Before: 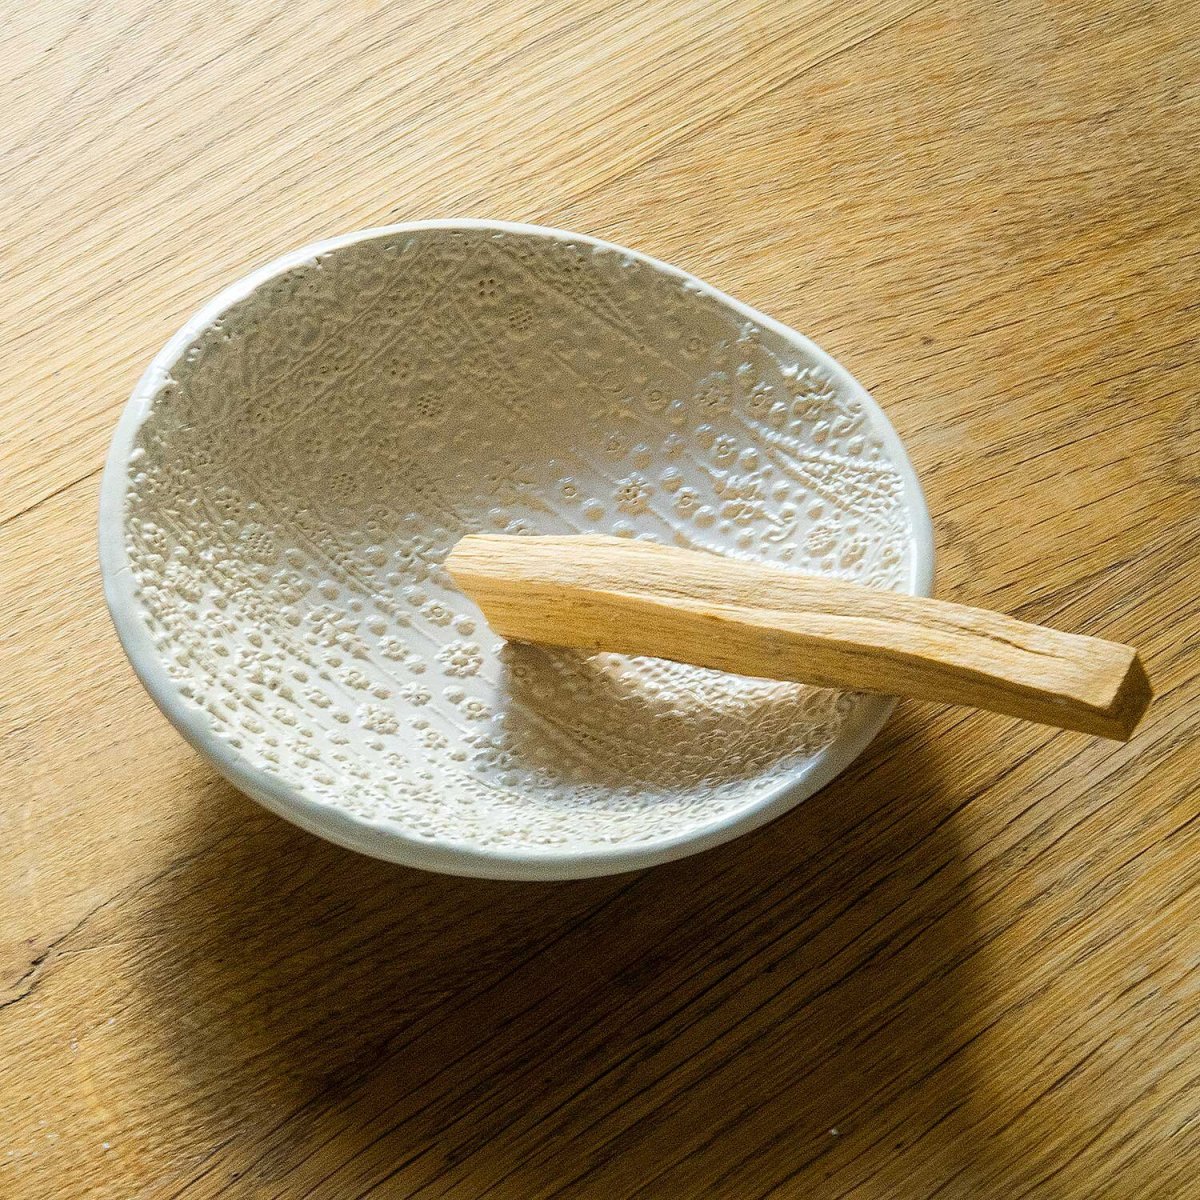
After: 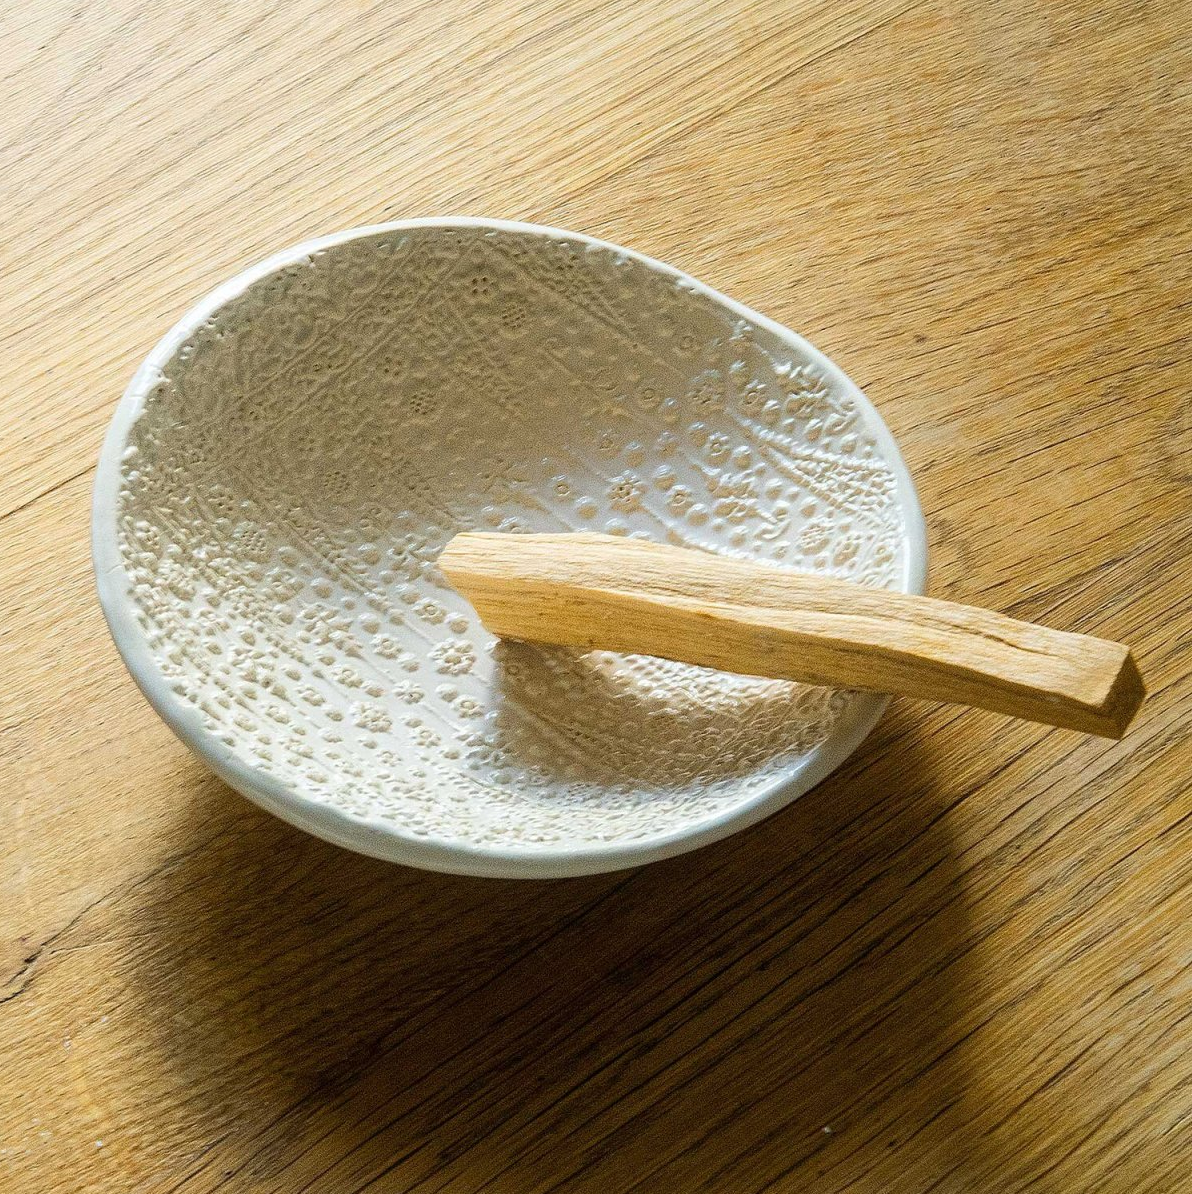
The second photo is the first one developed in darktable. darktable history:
crop and rotate: left 0.614%, top 0.179%, bottom 0.309%
